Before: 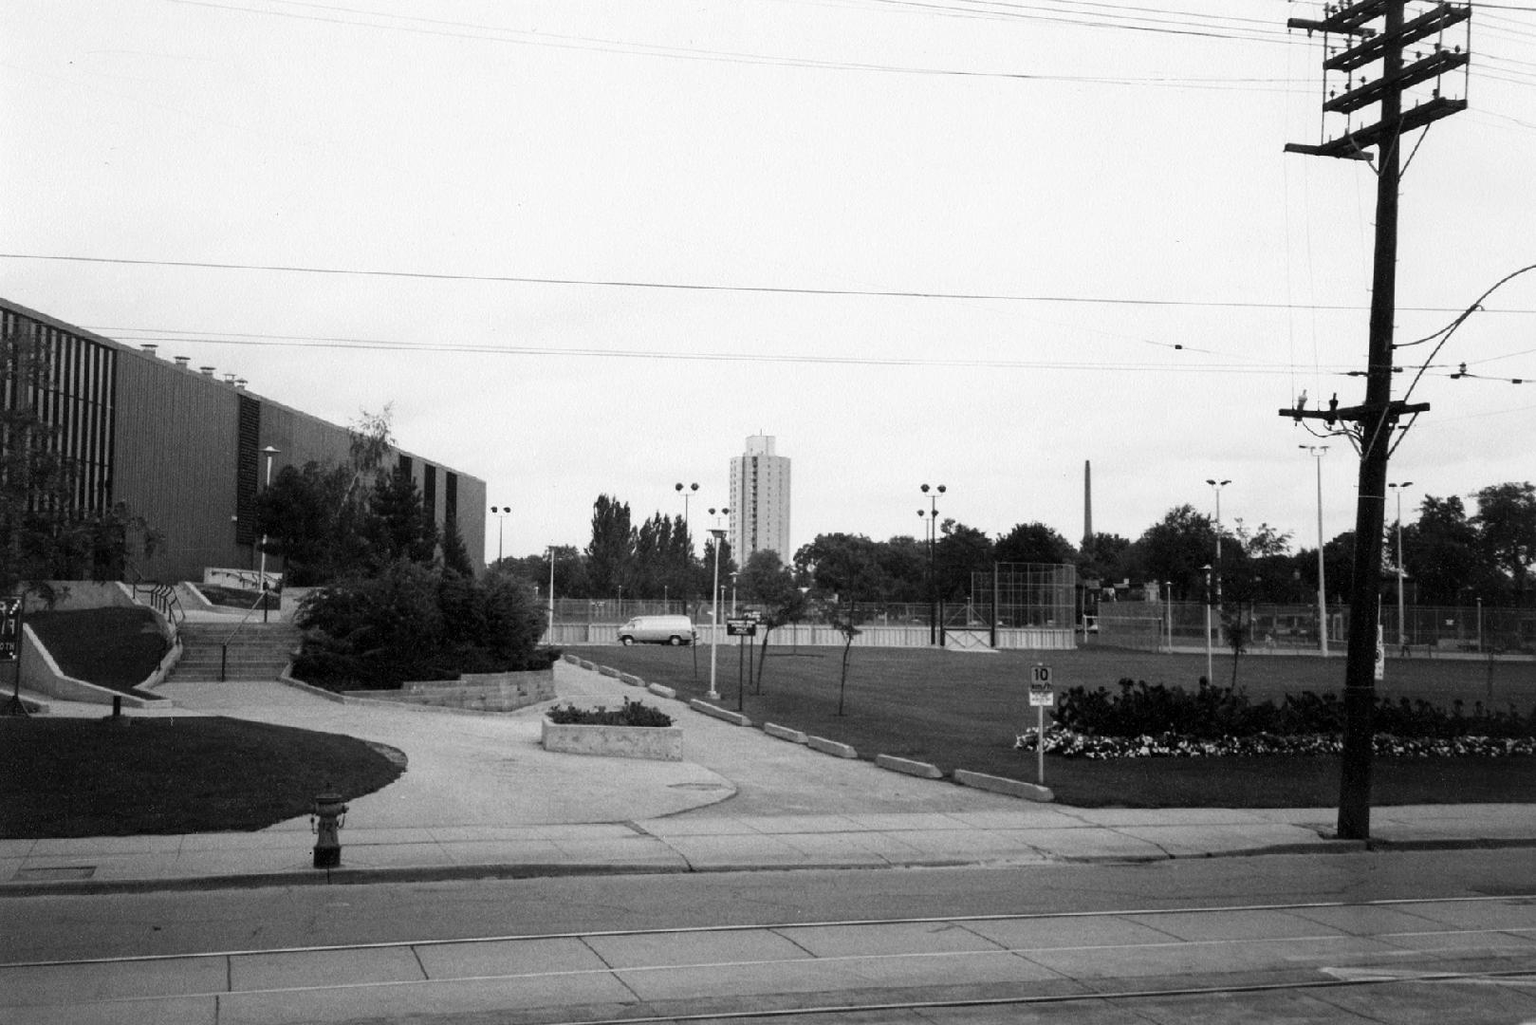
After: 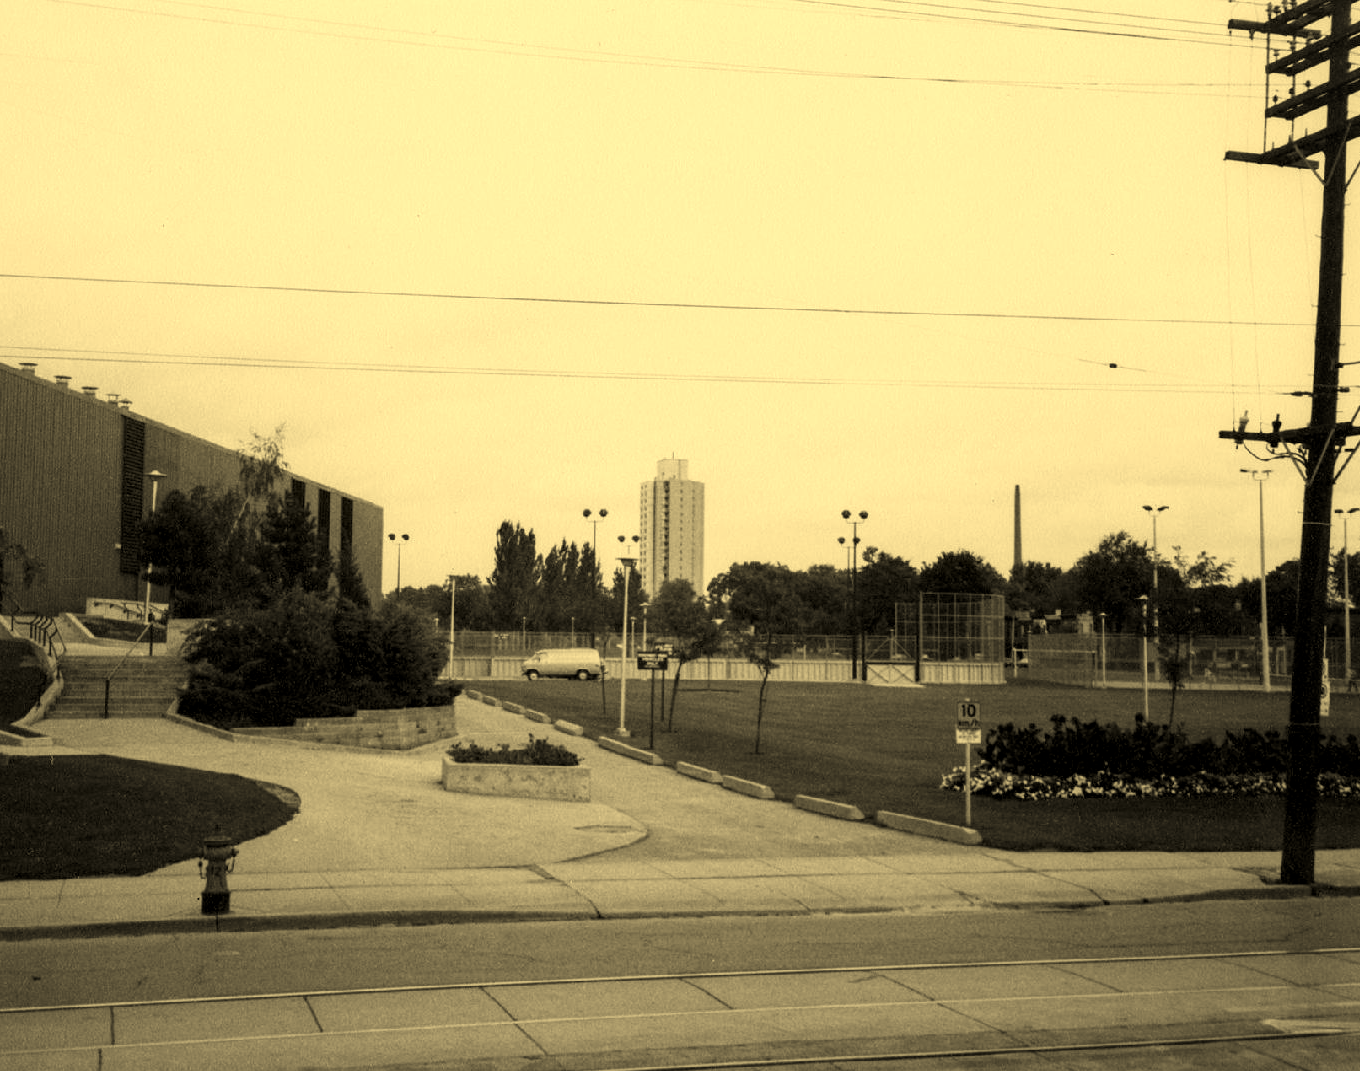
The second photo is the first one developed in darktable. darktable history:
local contrast: highlights 61%, shadows 106%, detail 107%, midtone range 0.529
contrast brightness saturation: saturation 0.5
exposure: compensate highlight preservation false
crop: left 8.026%, right 7.374%
white balance: red 1.08, blue 0.791
